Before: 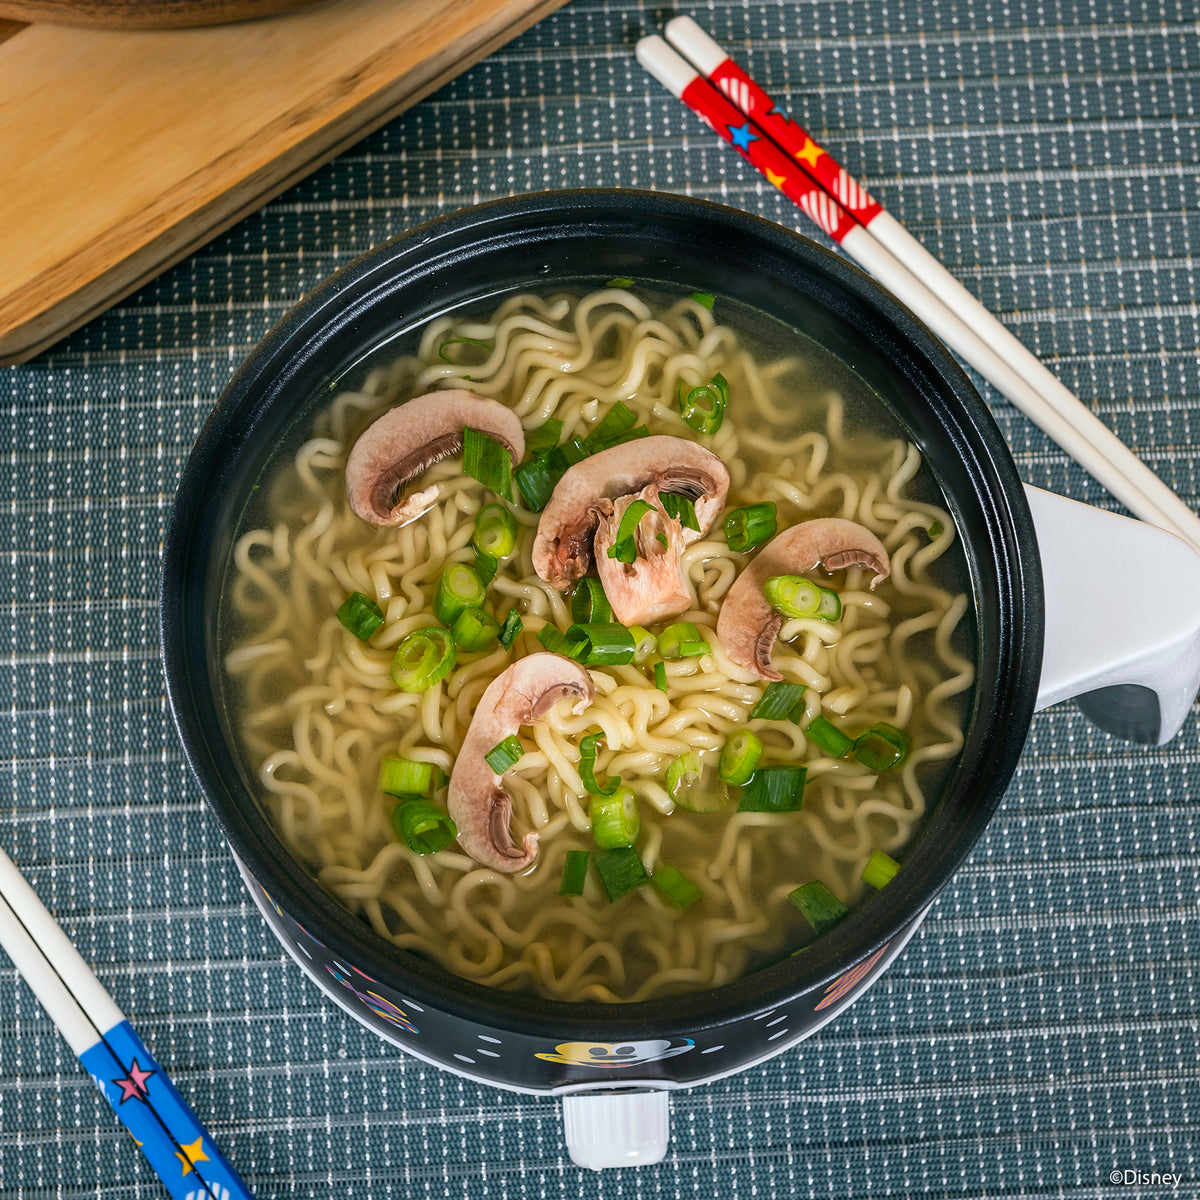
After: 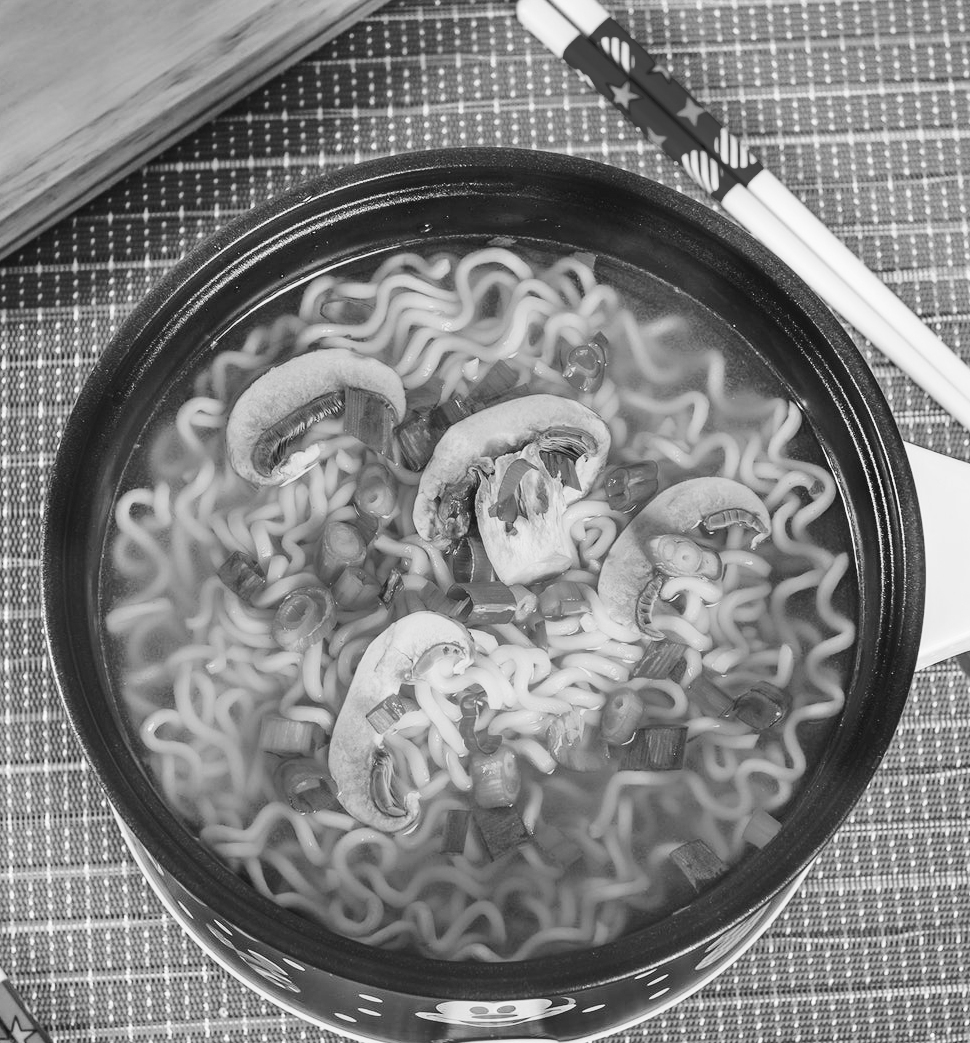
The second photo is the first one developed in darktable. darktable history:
base curve: curves: ch0 [(0, 0.007) (0.028, 0.063) (0.121, 0.311) (0.46, 0.743) (0.859, 0.957) (1, 1)], preserve colors none
crop: left 9.929%, top 3.475%, right 9.188%, bottom 9.529%
monochrome: a -11.7, b 1.62, size 0.5, highlights 0.38
white balance: red 0.967, blue 1.049
